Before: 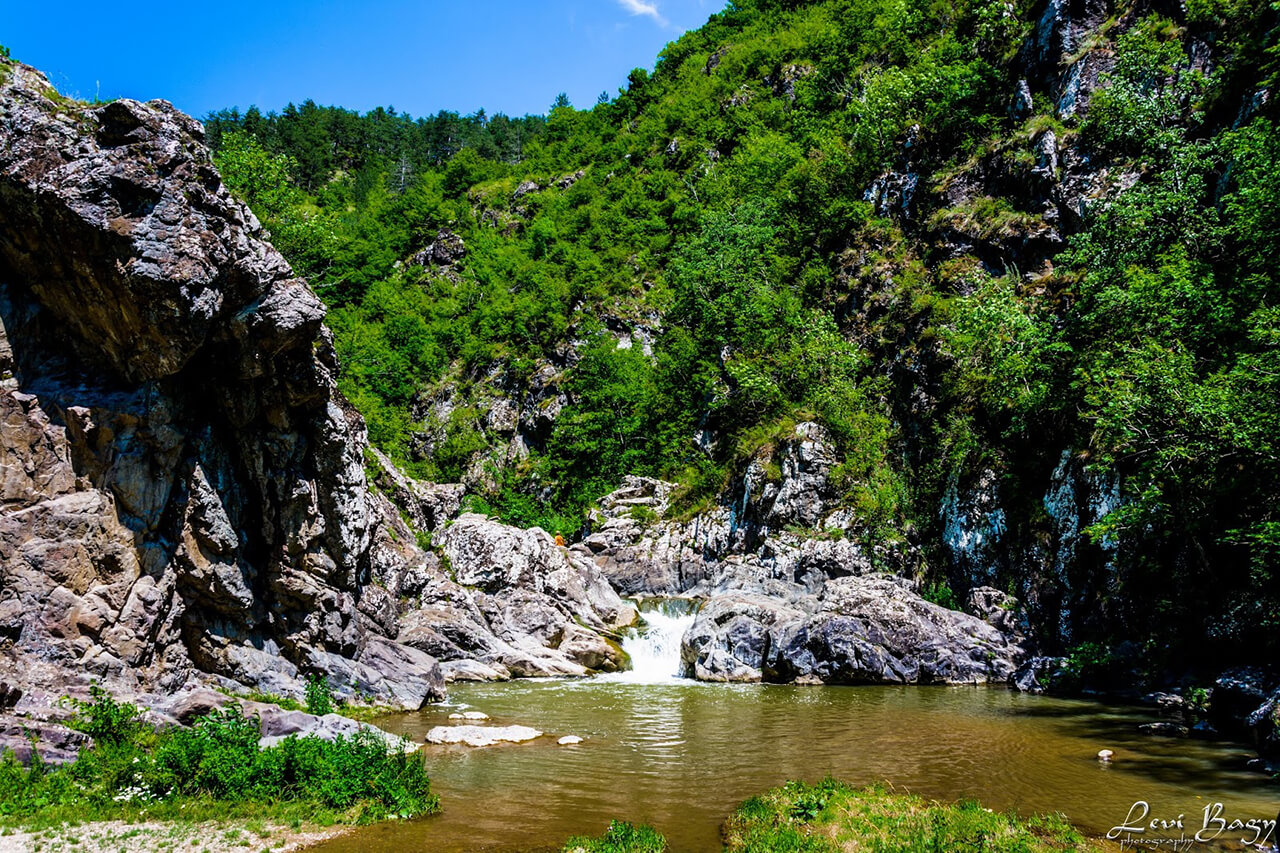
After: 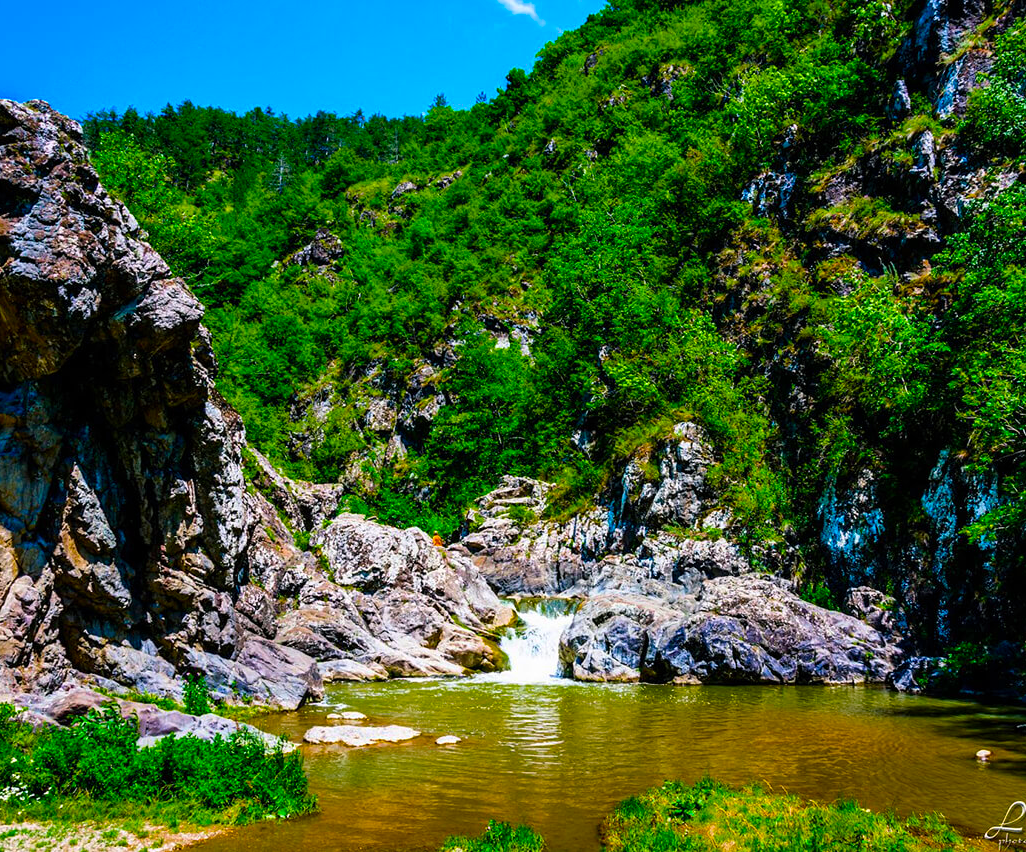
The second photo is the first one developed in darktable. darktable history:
color balance rgb: shadows lift › chroma 2.047%, shadows lift › hue 134.9°, linear chroma grading › global chroma 9.675%, perceptual saturation grading › global saturation 25.806%, global vibrance 20%
color correction: highlights b* 0.009, saturation 1.33
crop and rotate: left 9.599%, right 10.235%
